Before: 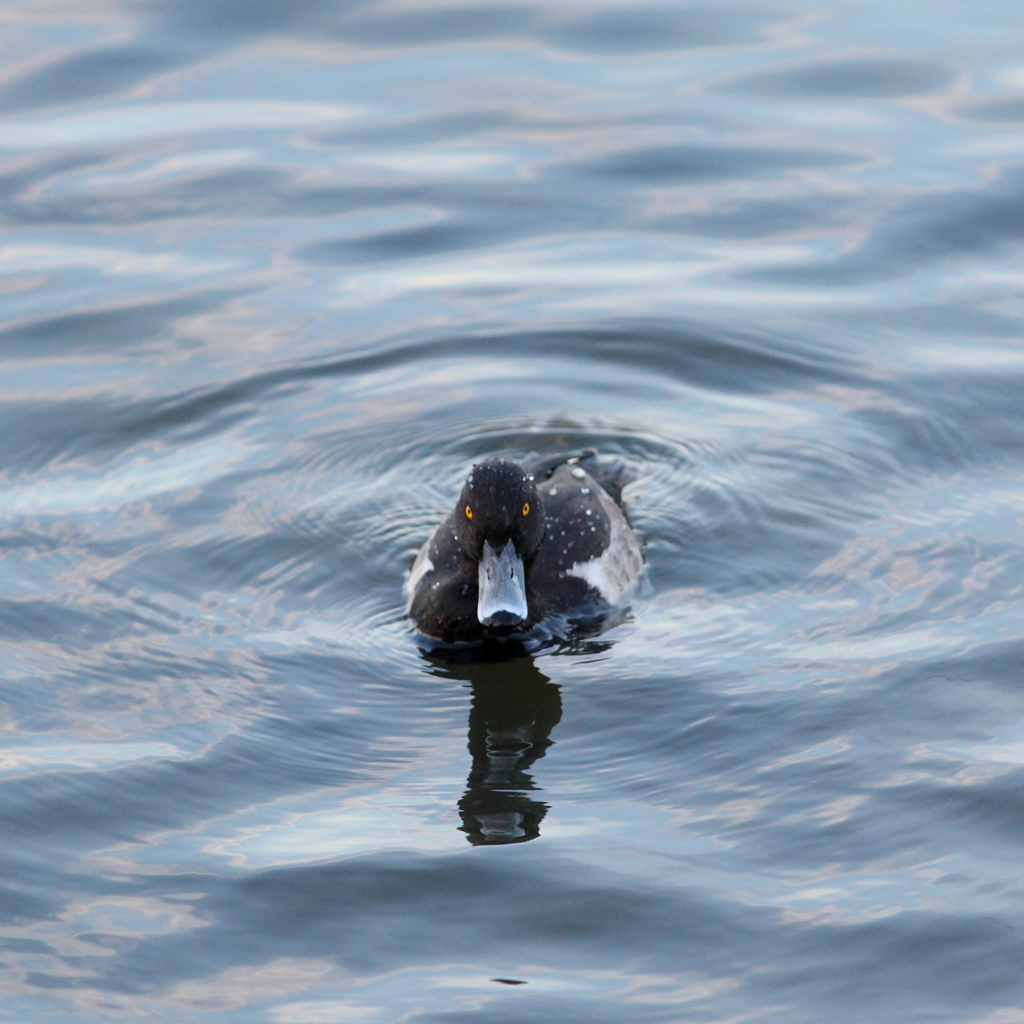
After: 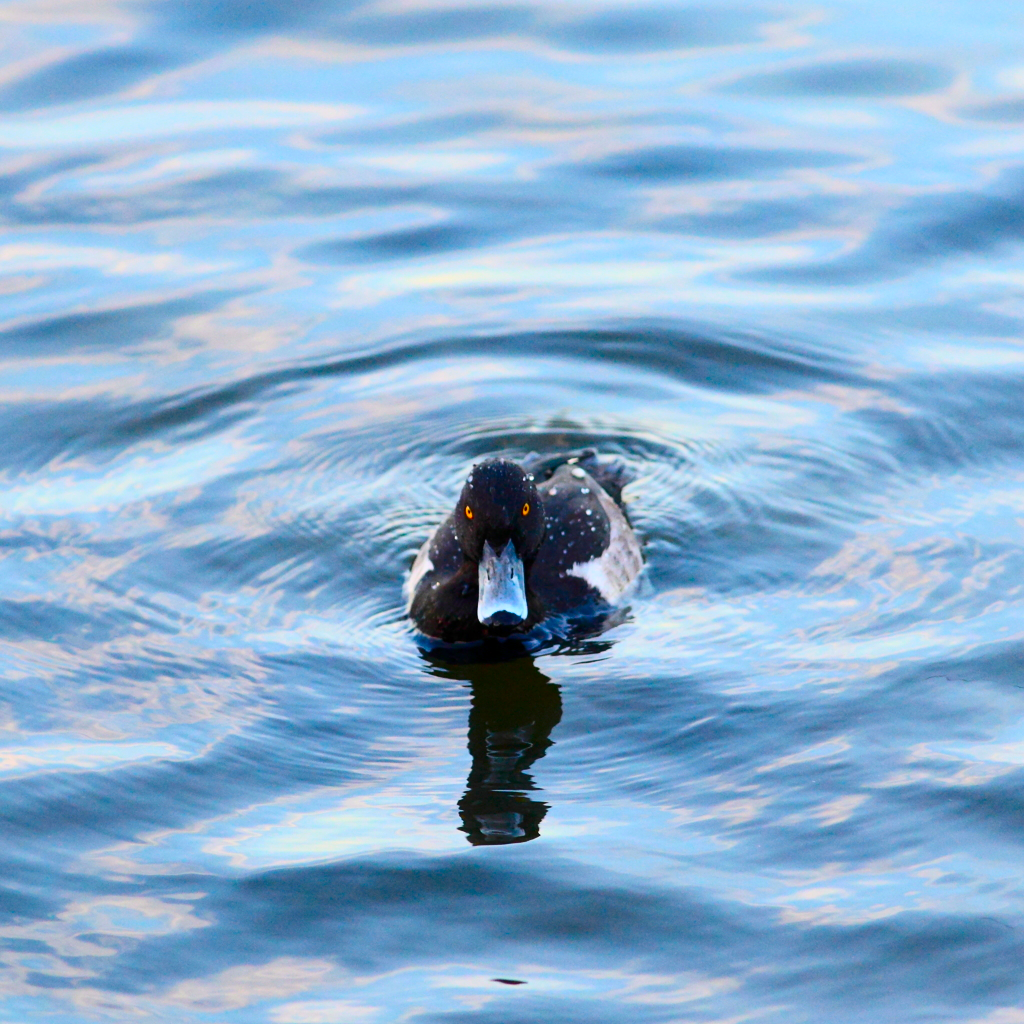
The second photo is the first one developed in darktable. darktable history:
contrast brightness saturation: contrast 0.259, brightness 0.015, saturation 0.864
color correction: highlights a* 0.842, highlights b* 2.79, saturation 1.08
